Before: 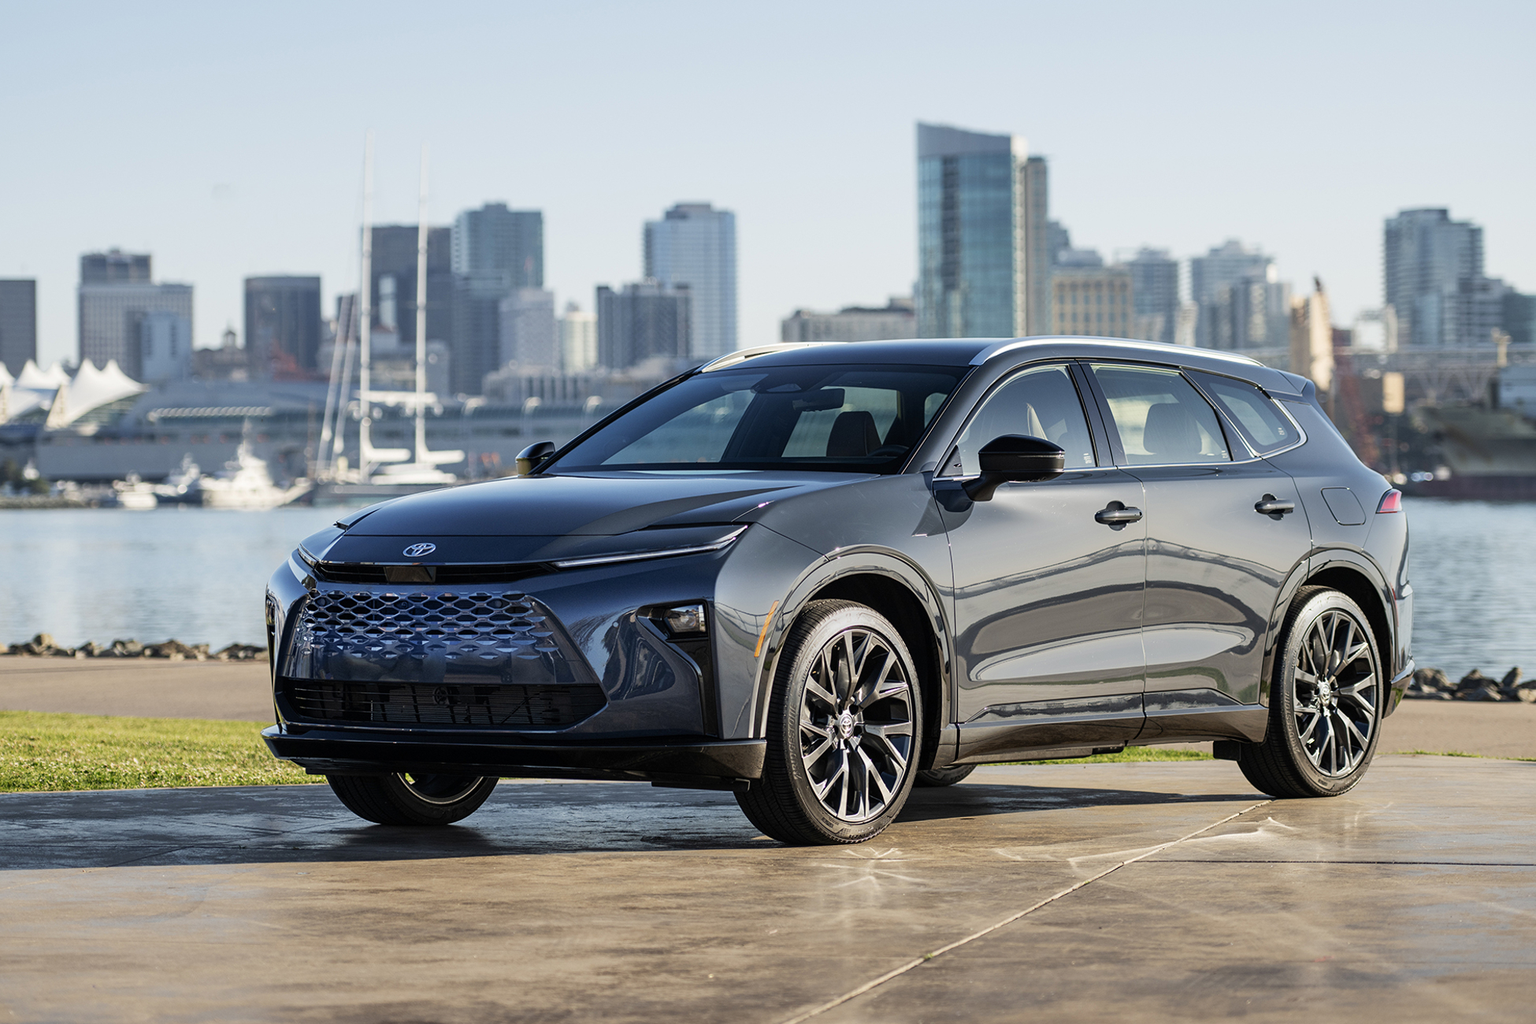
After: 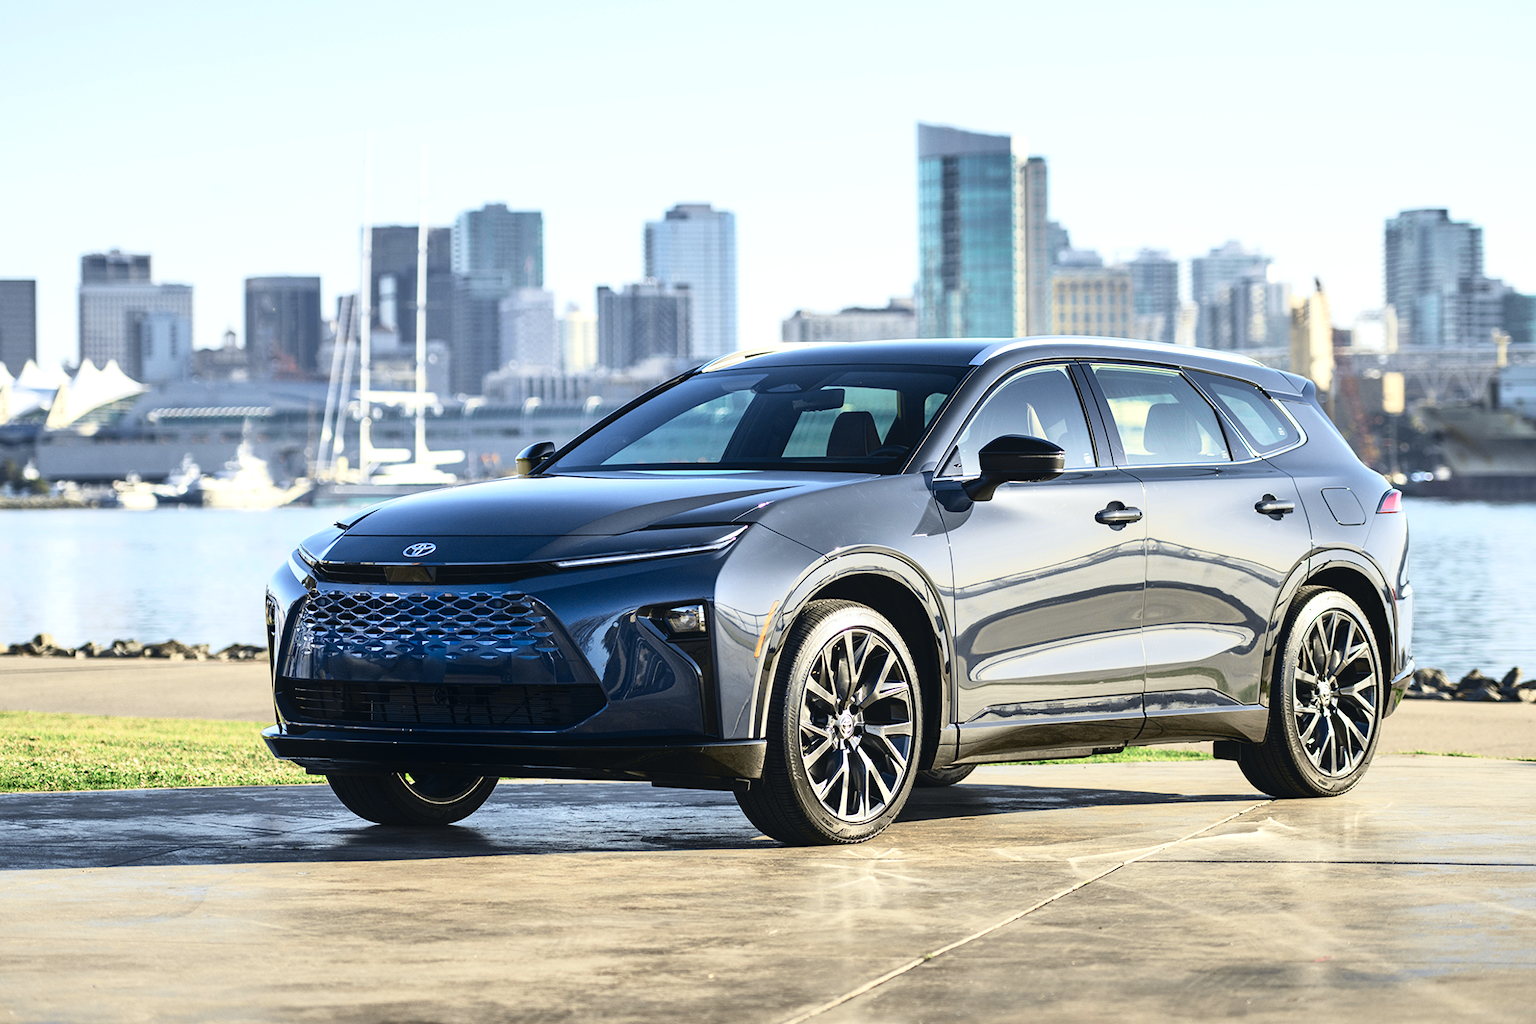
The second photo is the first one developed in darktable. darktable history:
tone curve: curves: ch0 [(0, 0.039) (0.104, 0.103) (0.273, 0.267) (0.448, 0.487) (0.704, 0.761) (0.886, 0.922) (0.994, 0.971)]; ch1 [(0, 0) (0.335, 0.298) (0.446, 0.413) (0.485, 0.487) (0.515, 0.503) (0.566, 0.563) (0.641, 0.655) (1, 1)]; ch2 [(0, 0) (0.314, 0.301) (0.421, 0.411) (0.502, 0.494) (0.528, 0.54) (0.557, 0.559) (0.612, 0.605) (0.722, 0.686) (1, 1)], color space Lab, independent channels, preserve colors none
shadows and highlights: shadows -88.03, highlights -35.45, shadows color adjustment 99.15%, highlights color adjustment 0%, soften with gaussian
exposure: black level correction 0, exposure 0.7 EV, compensate exposure bias true, compensate highlight preservation false
